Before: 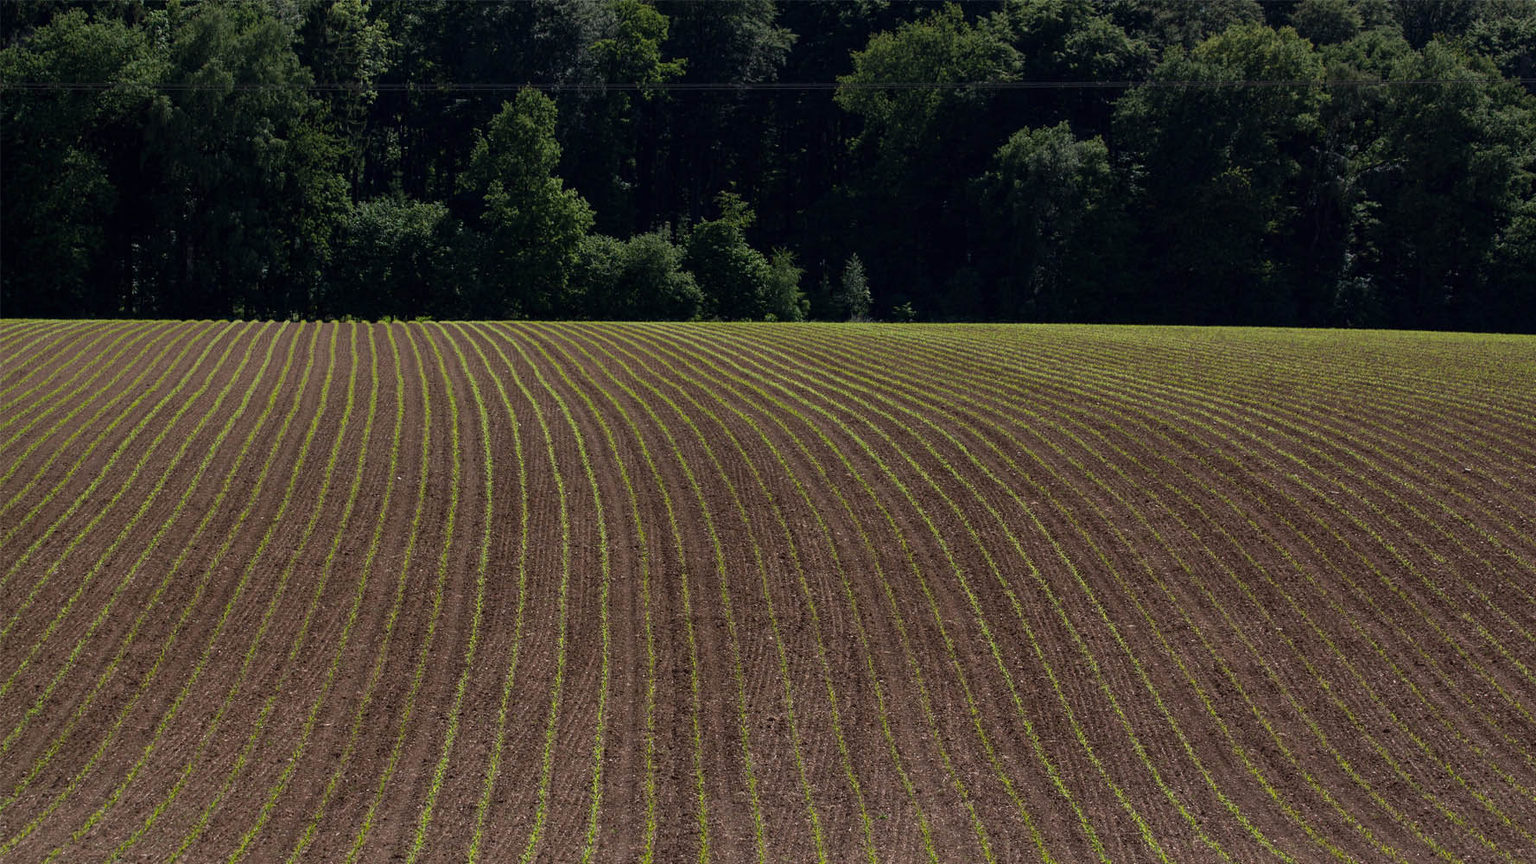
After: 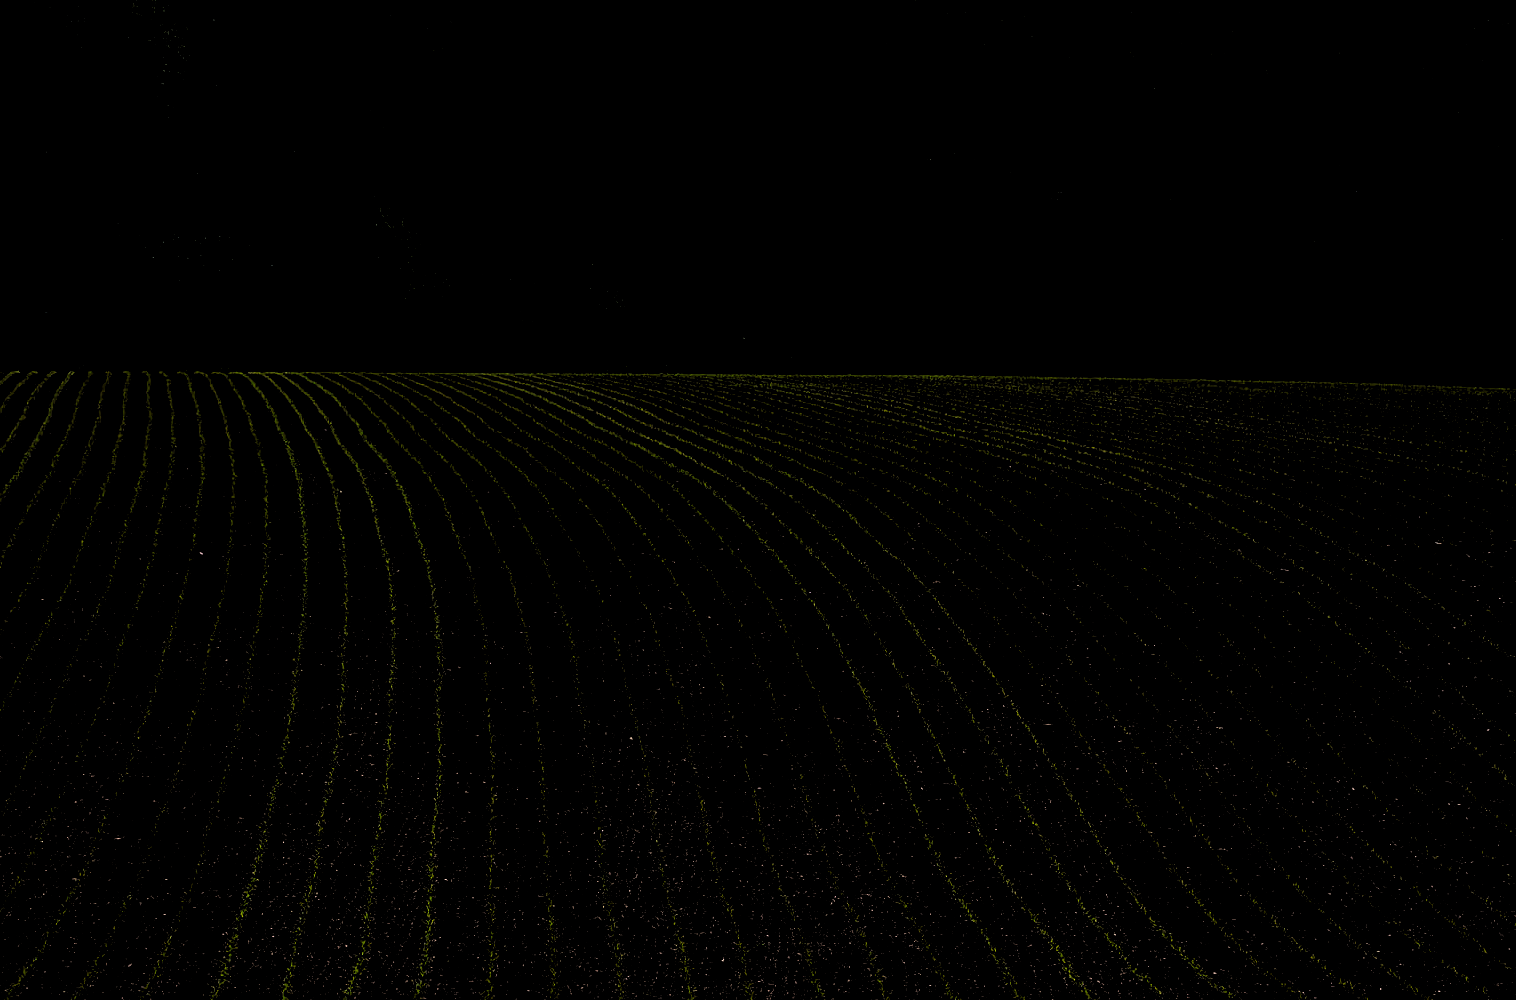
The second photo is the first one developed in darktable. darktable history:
crop and rotate: left 14.717%
haze removal: strength 0.282, distance 0.255, adaptive false
levels: levels [0.514, 0.759, 1]
color correction: highlights b* -0.058, saturation 2.11
sharpen: amount 0.205
contrast equalizer: octaves 7, y [[0.5, 0.496, 0.435, 0.435, 0.496, 0.5], [0.5 ×6], [0.5 ×6], [0 ×6], [0 ×6]]
tone equalizer: edges refinement/feathering 500, mask exposure compensation -1.57 EV, preserve details no
